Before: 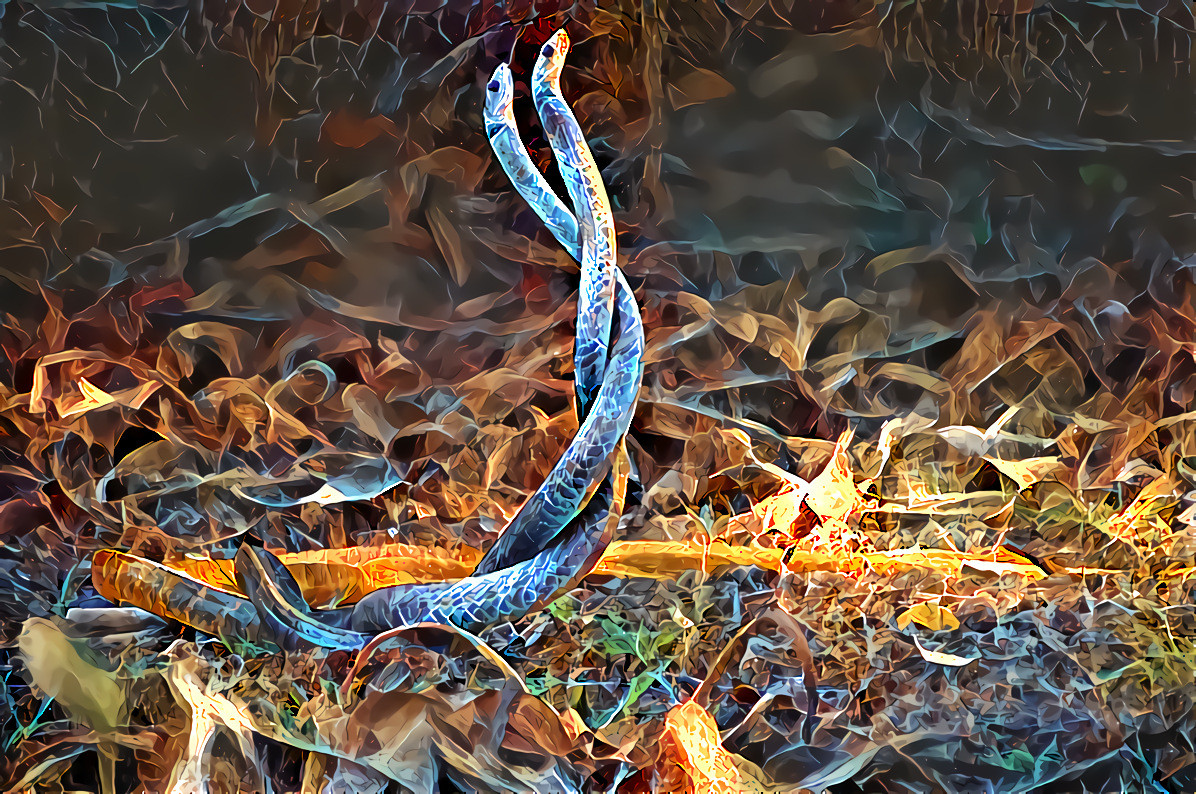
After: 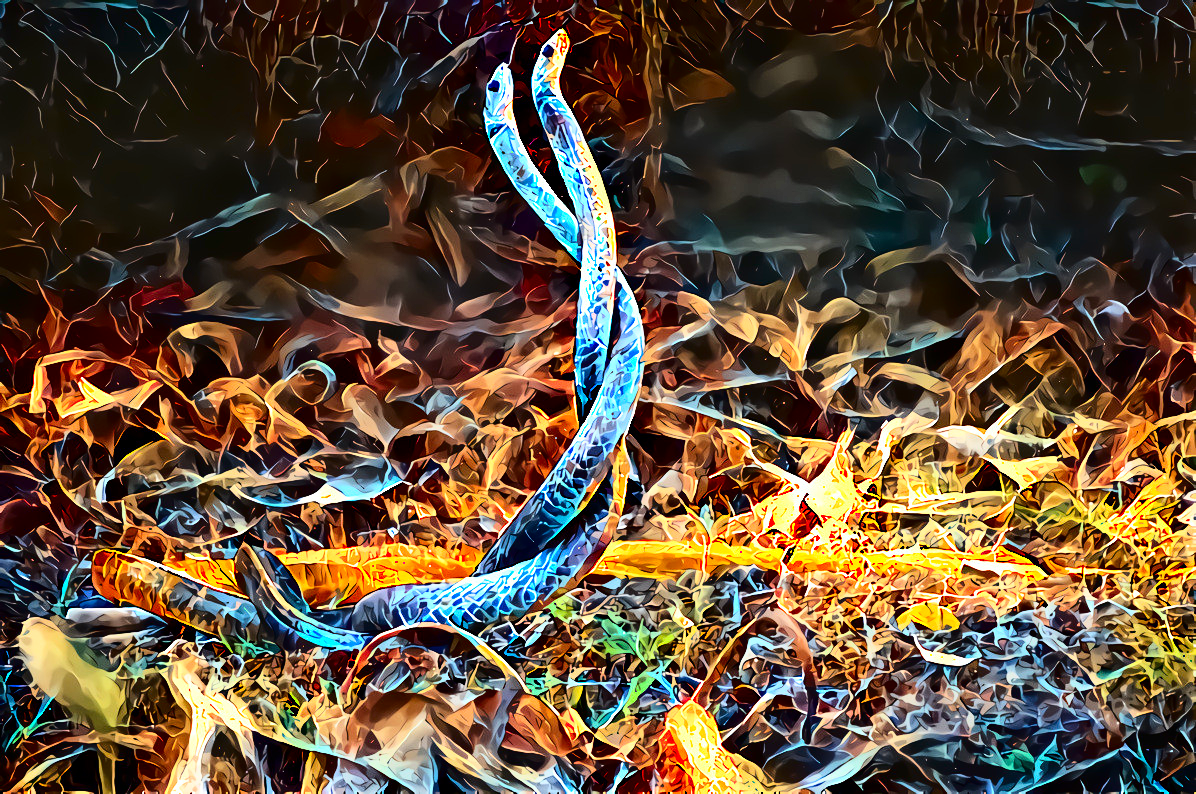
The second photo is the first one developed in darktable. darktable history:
exposure: exposure 0.02 EV, compensate exposure bias true, compensate highlight preservation false
contrast brightness saturation: contrast 0.22, brightness -0.185, saturation 0.234
base curve: curves: ch0 [(0, 0) (0.028, 0.03) (0.121, 0.232) (0.46, 0.748) (0.859, 0.968) (1, 1)]
